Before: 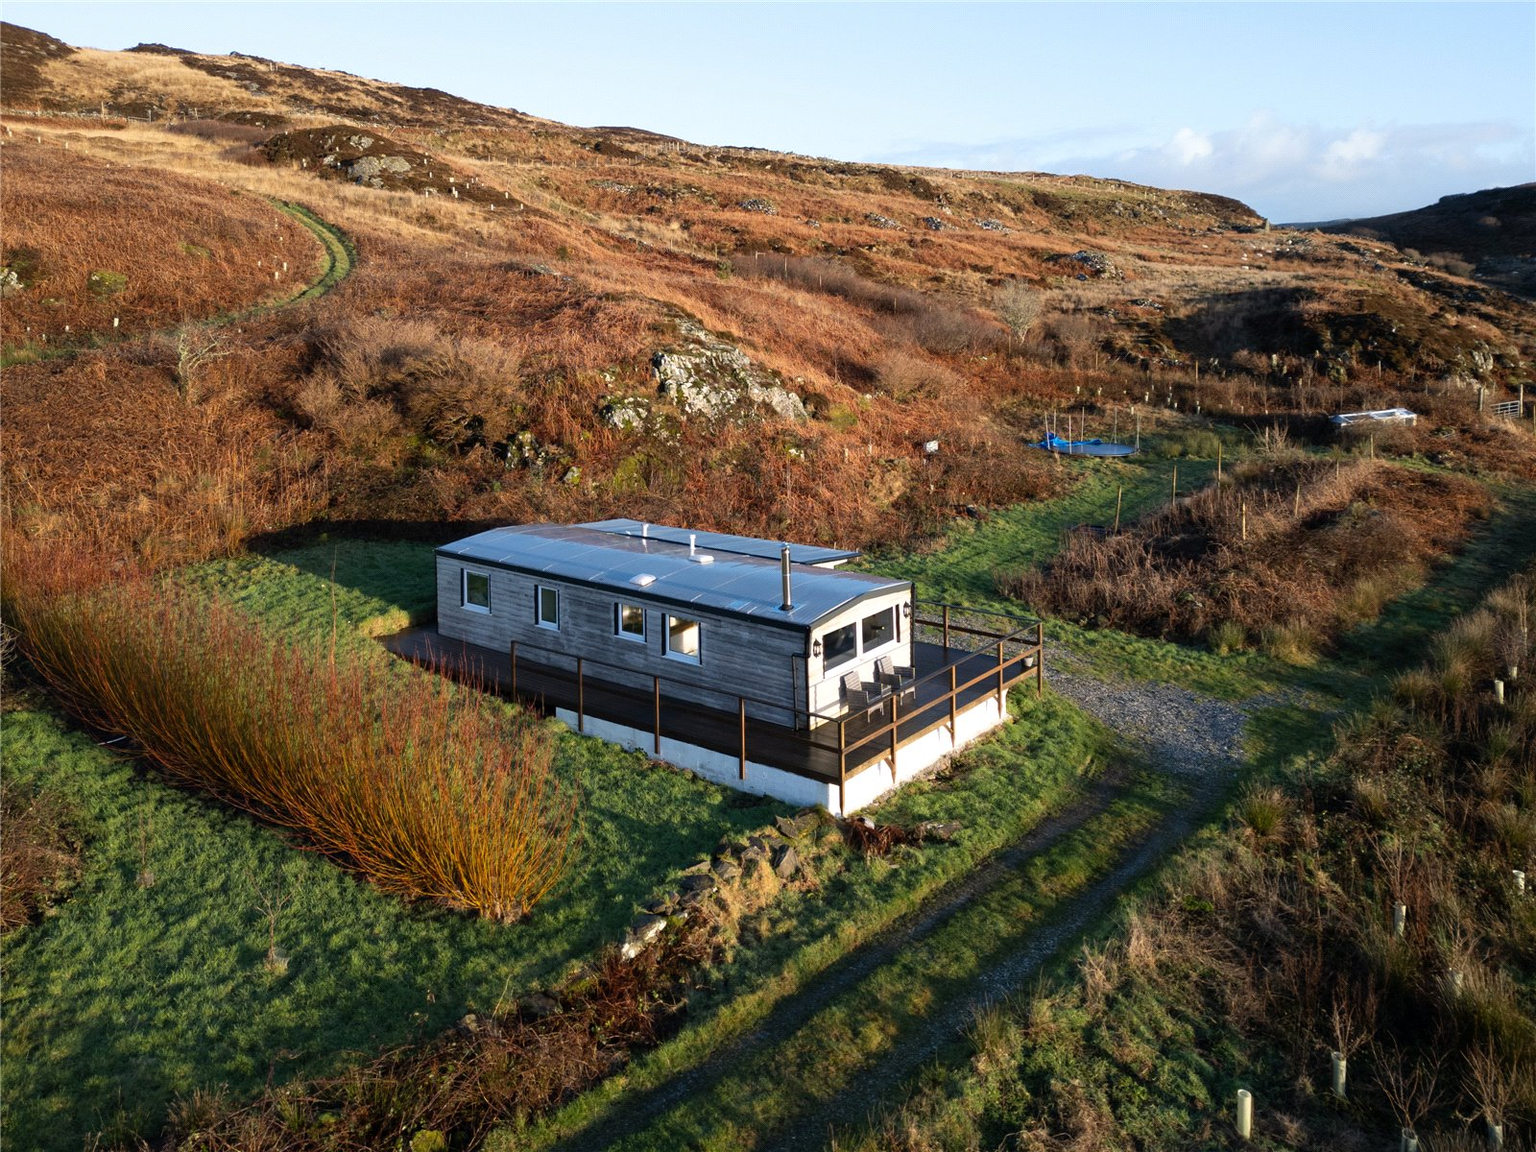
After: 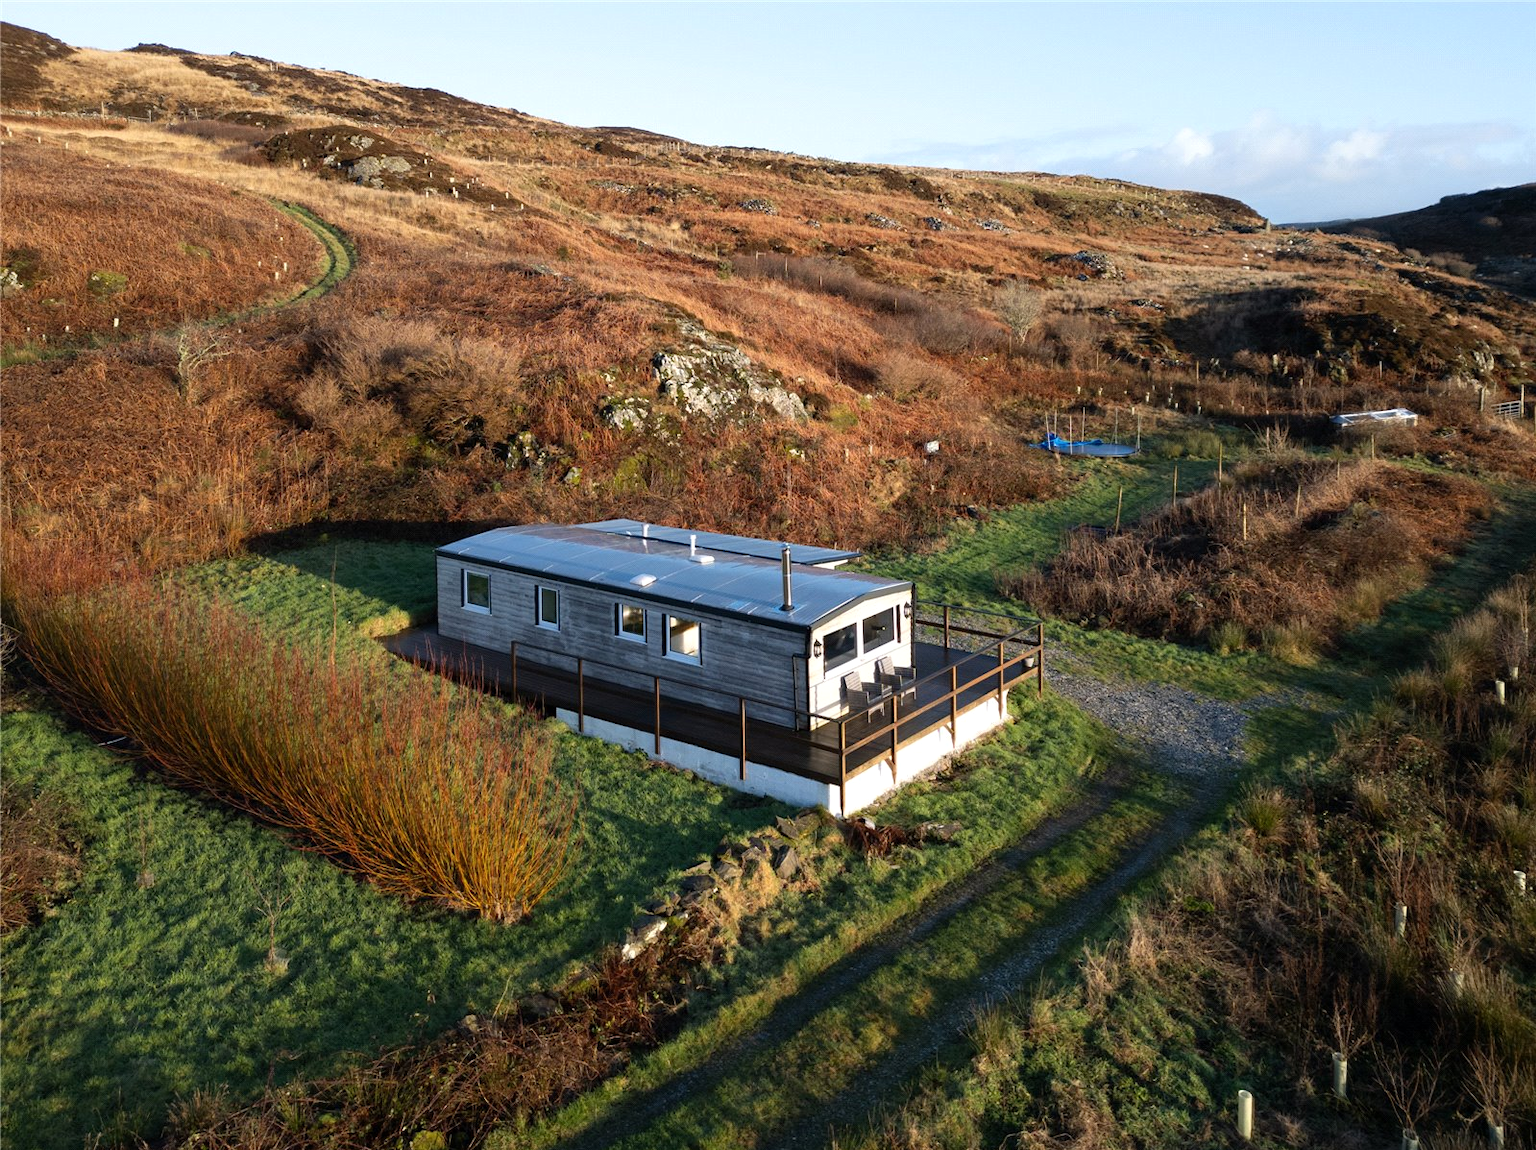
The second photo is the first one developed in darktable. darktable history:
crop: top 0.05%, bottom 0.098%
shadows and highlights: shadows -10, white point adjustment 1.5, highlights 10
